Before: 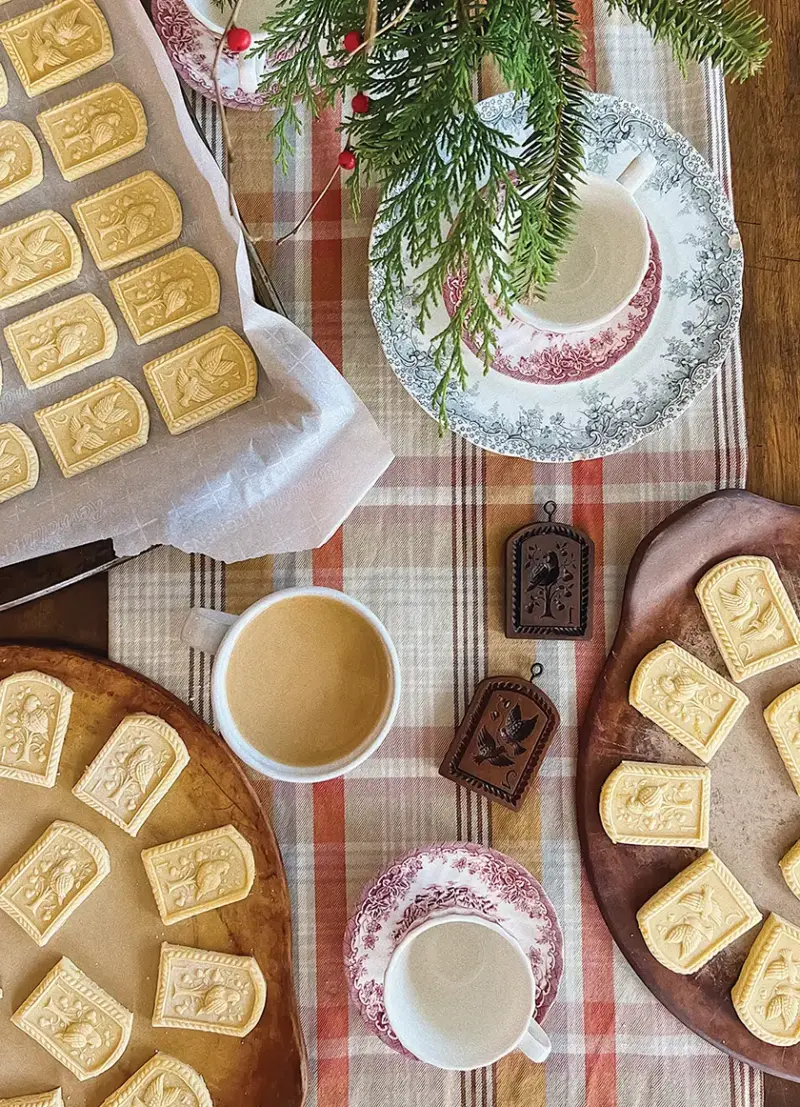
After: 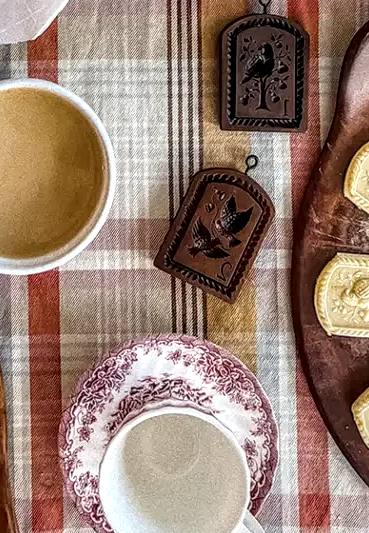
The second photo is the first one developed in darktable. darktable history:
exposure: exposure -0.026 EV, compensate highlight preservation false
crop: left 35.736%, top 45.925%, right 18.112%, bottom 5.847%
local contrast: highlights 3%, shadows 5%, detail 181%
